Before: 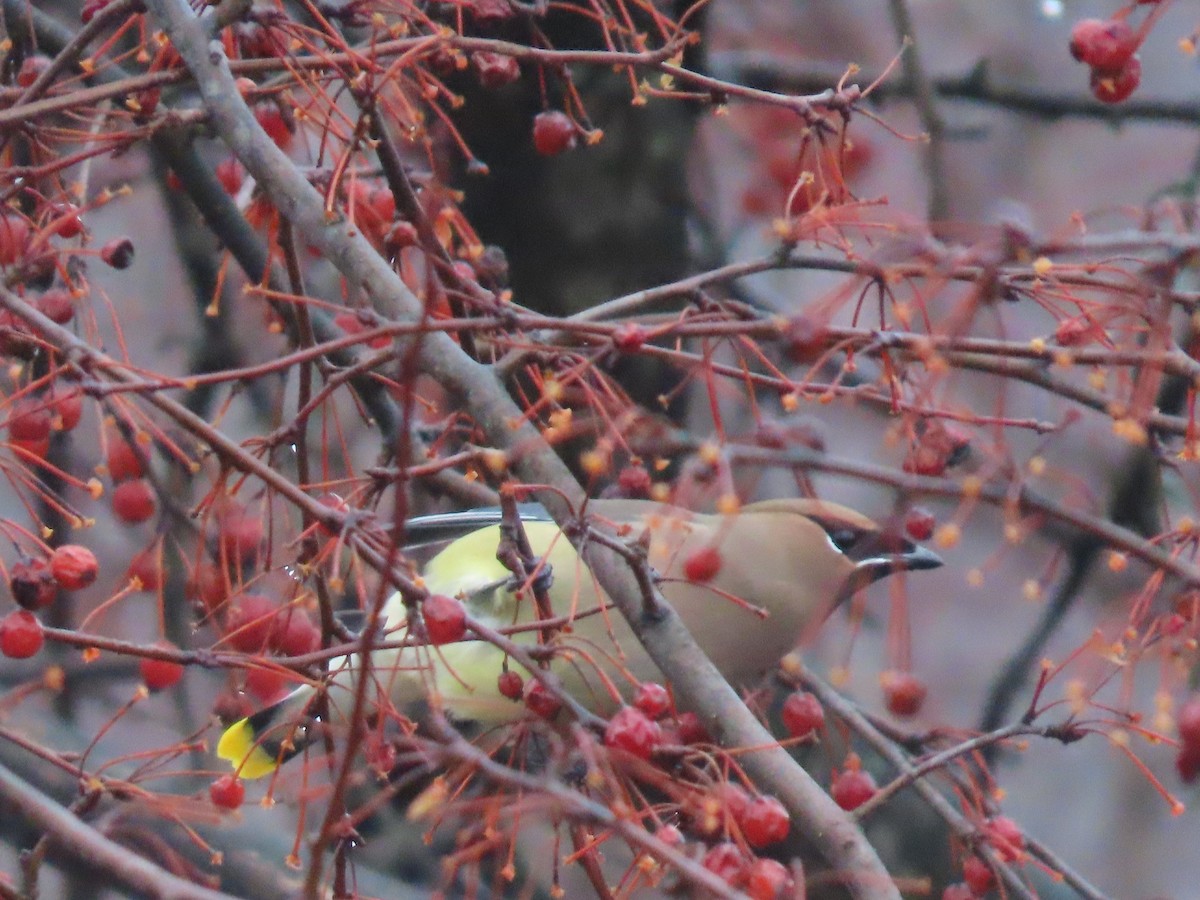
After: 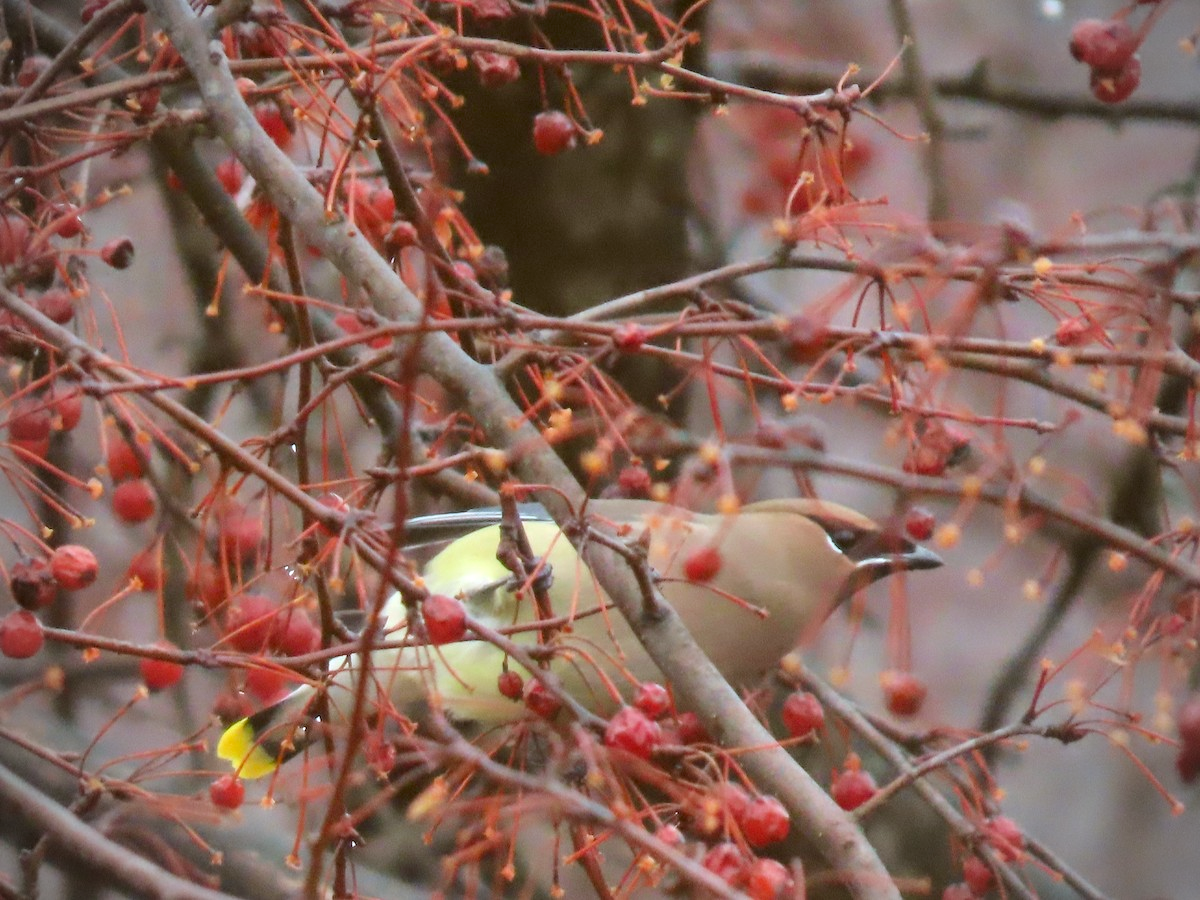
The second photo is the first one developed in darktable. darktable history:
exposure: exposure 0.258 EV, compensate highlight preservation false
color correction: highlights a* -0.482, highlights b* 0.161, shadows a* 4.66, shadows b* 20.72
vignetting: on, module defaults
